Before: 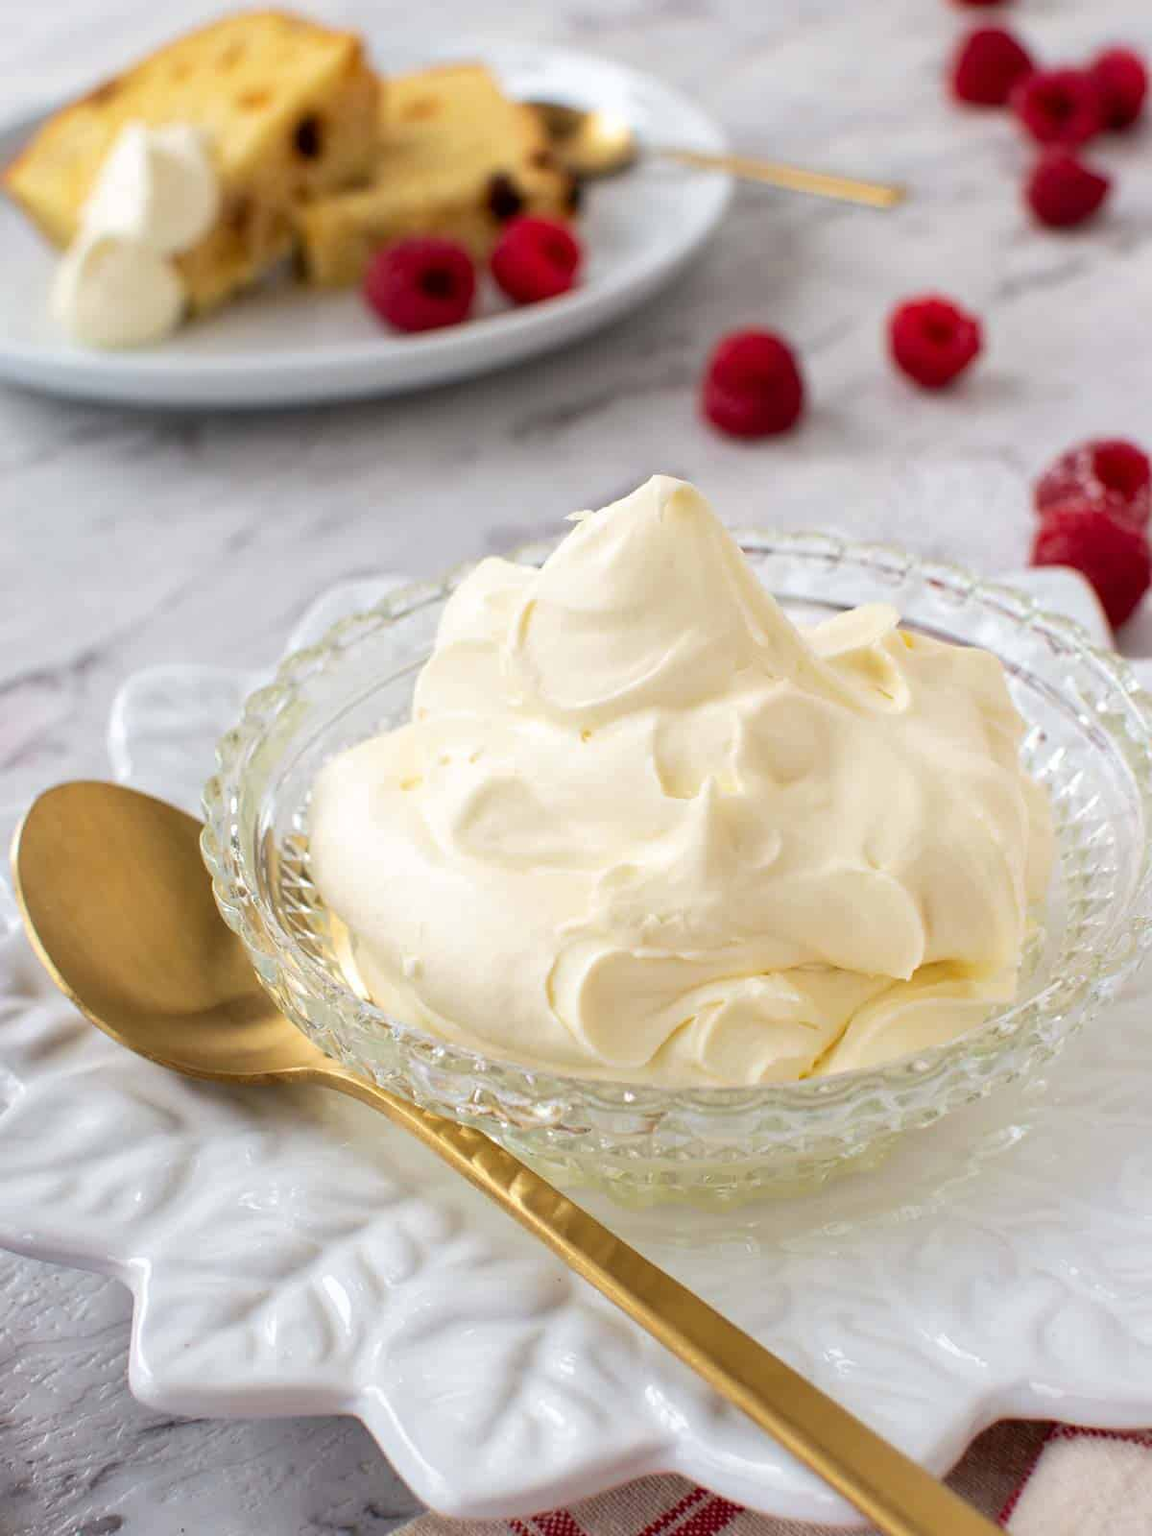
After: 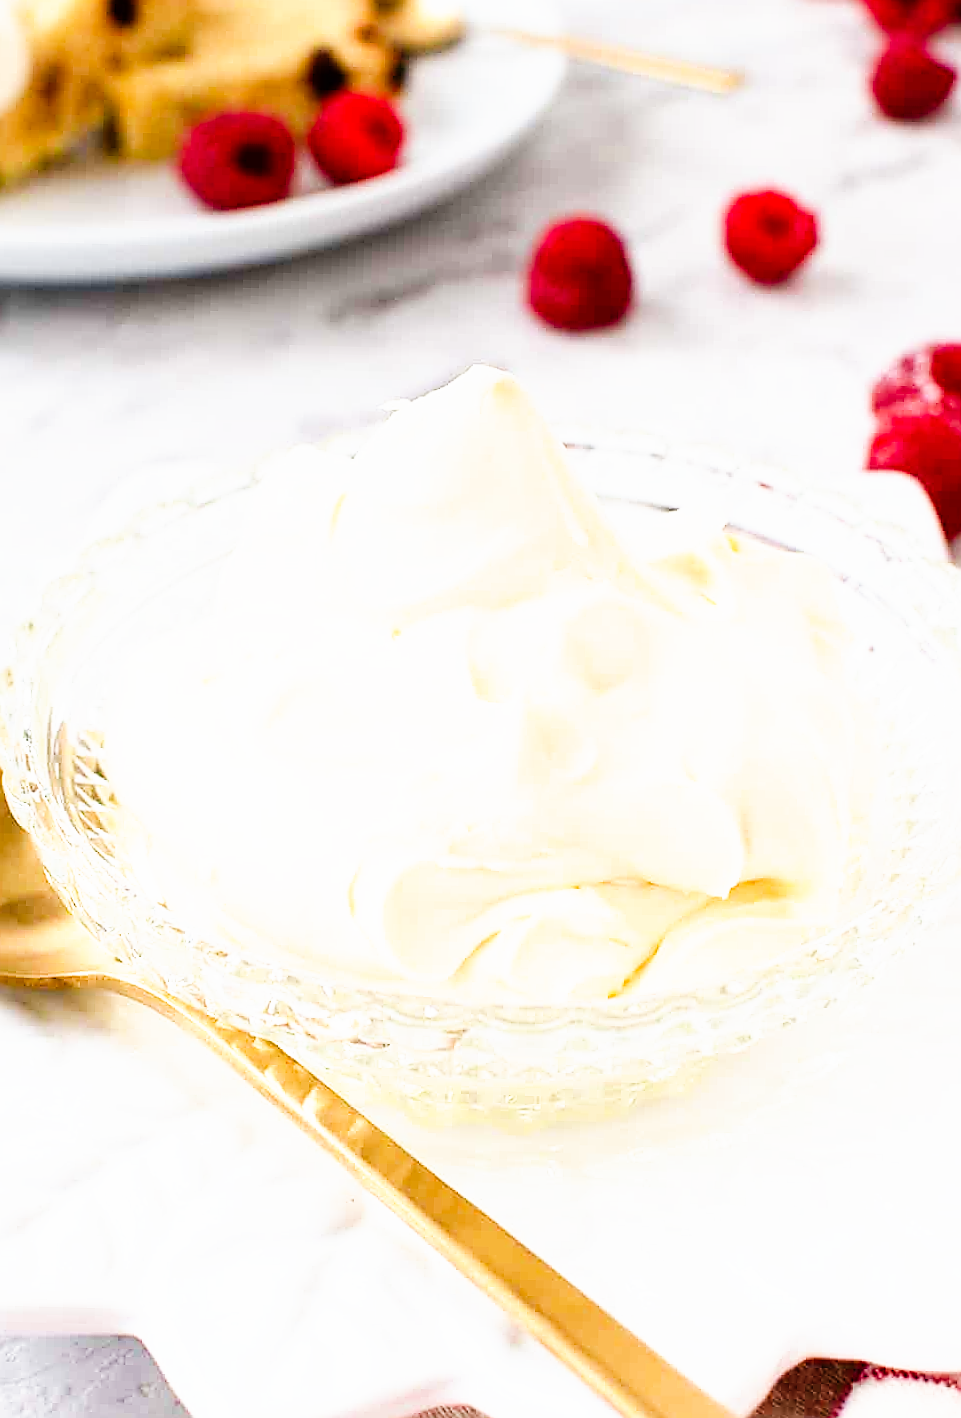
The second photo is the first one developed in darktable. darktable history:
crop and rotate: left 17.959%, top 5.771%, right 1.742%
exposure: black level correction 0, exposure 1.45 EV, compensate exposure bias true, compensate highlight preservation false
sigmoid: on, module defaults
tone curve: curves: ch0 [(0, 0) (0.003, 0.002) (0.011, 0.006) (0.025, 0.014) (0.044, 0.025) (0.069, 0.039) (0.1, 0.056) (0.136, 0.086) (0.177, 0.129) (0.224, 0.183) (0.277, 0.247) (0.335, 0.318) (0.399, 0.395) (0.468, 0.48) (0.543, 0.571) (0.623, 0.668) (0.709, 0.773) (0.801, 0.873) (0.898, 0.978) (1, 1)], preserve colors none
rotate and perspective: rotation 1.57°, crop left 0.018, crop right 0.982, crop top 0.039, crop bottom 0.961
sharpen: radius 1.4, amount 1.25, threshold 0.7
graduated density: on, module defaults
